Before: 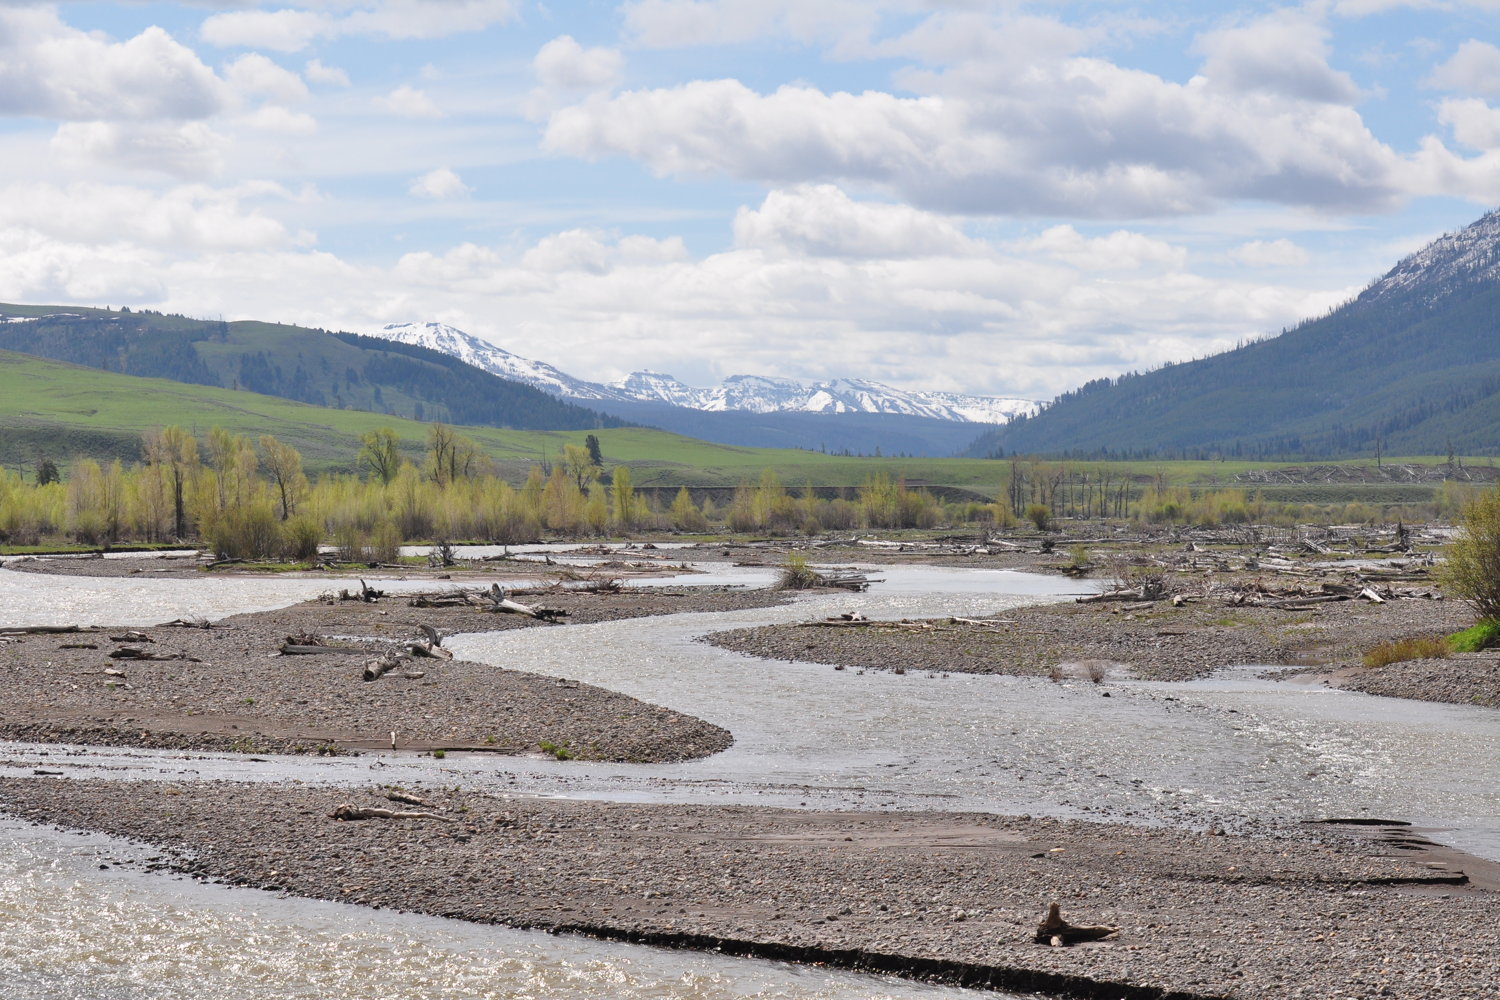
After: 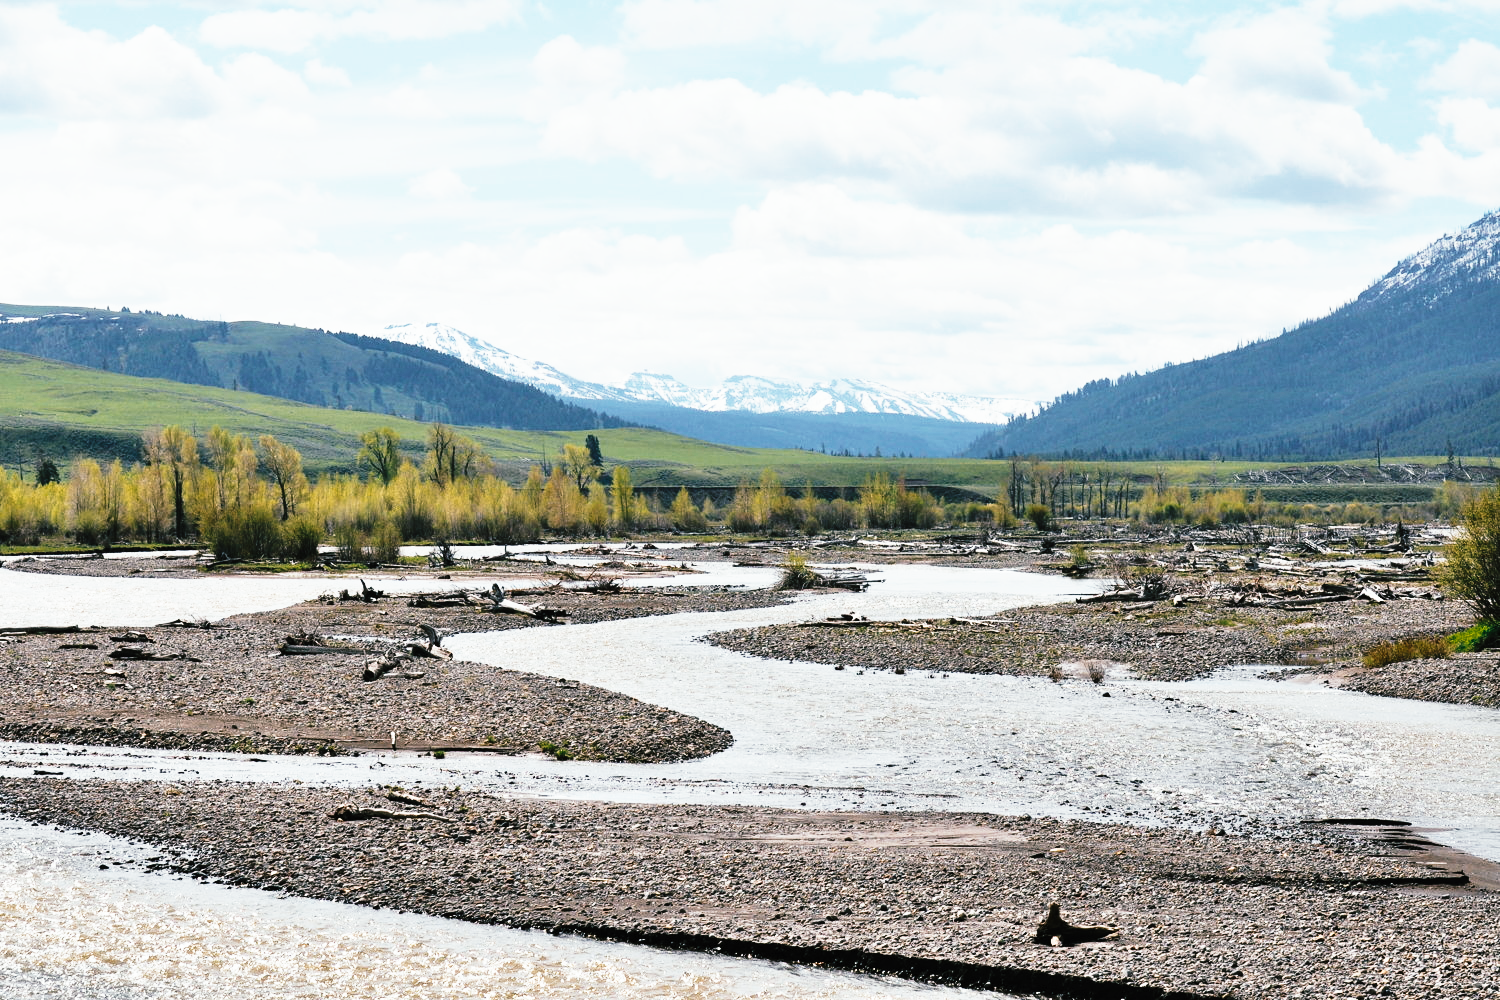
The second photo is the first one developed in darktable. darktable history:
tone curve: curves: ch0 [(0, 0) (0.003, 0.002) (0.011, 0.005) (0.025, 0.011) (0.044, 0.017) (0.069, 0.021) (0.1, 0.027) (0.136, 0.035) (0.177, 0.05) (0.224, 0.076) (0.277, 0.126) (0.335, 0.212) (0.399, 0.333) (0.468, 0.473) (0.543, 0.627) (0.623, 0.784) (0.709, 0.9) (0.801, 0.963) (0.898, 0.988) (1, 1)], preserve colors none
color look up table: target L [95.95, 68.89, 74.58, 58.76, 51.68, 65.63, 56.9, 59.02, 62.62, 54.89, 42.47, 27.99, 200.02, 73.53, 63.97, 55.35, 53.98, 47.22, 38.91, 50.84, 40.52, 31.5, 15.34, 5.643, 0.155, 84.44, 80.03, 70.54, 69.2, 44.59, 57.74, 50.17, 46.55, 47.75, 39.78, 36.25, 34.62, 38.98, 38.07, 25.01, 36.32, 17.11, 78.87, 58.72, 68.34, 56.71, 46.51, 33.6, 41.55], target a [-1.479, 2.154, 0.035, -18.63, -25.09, -1.71, -24.32, -16.03, -1.112, -18.65, -19.01, -19.54, 0, 11.46, 9.985, 9.771, 24.97, 25.66, 30.95, 19.83, 12.29, 19.48, -0.131, 8.792, 0.75, 2.121, 12.26, 15.73, -6.536, 39.73, 20.88, 31.93, 6.916, -5.949, 34.36, 29.71, 29.3, 1.072, -0.944, 21.13, 1.502, 34.88, -18.92, -17.43, -17.11, -15.5, -12.56, -8.405, -5.774], target b [19.88, 46.29, 30.23, -11.14, 27.95, 41.69, 19.43, 16.5, 6.644, -6.654, 11.91, 14.21, 0, 6.883, 26.59, 33.65, -1.395, 30.78, 33.71, 2.652, 29.28, 34.85, 5.855, 3.664, -0.567, -2.869, -7.969, -16.29, -17.09, -23.14, -18.2, -15.05, -11.88, -19.81, -24.83, 5.839, -10.73, -22.93, -19.45, -26.9, -21.06, -36.63, -15.19, -14.29, -7.516, -14.47, -8.544, -4.764, -15.22], num patches 49
